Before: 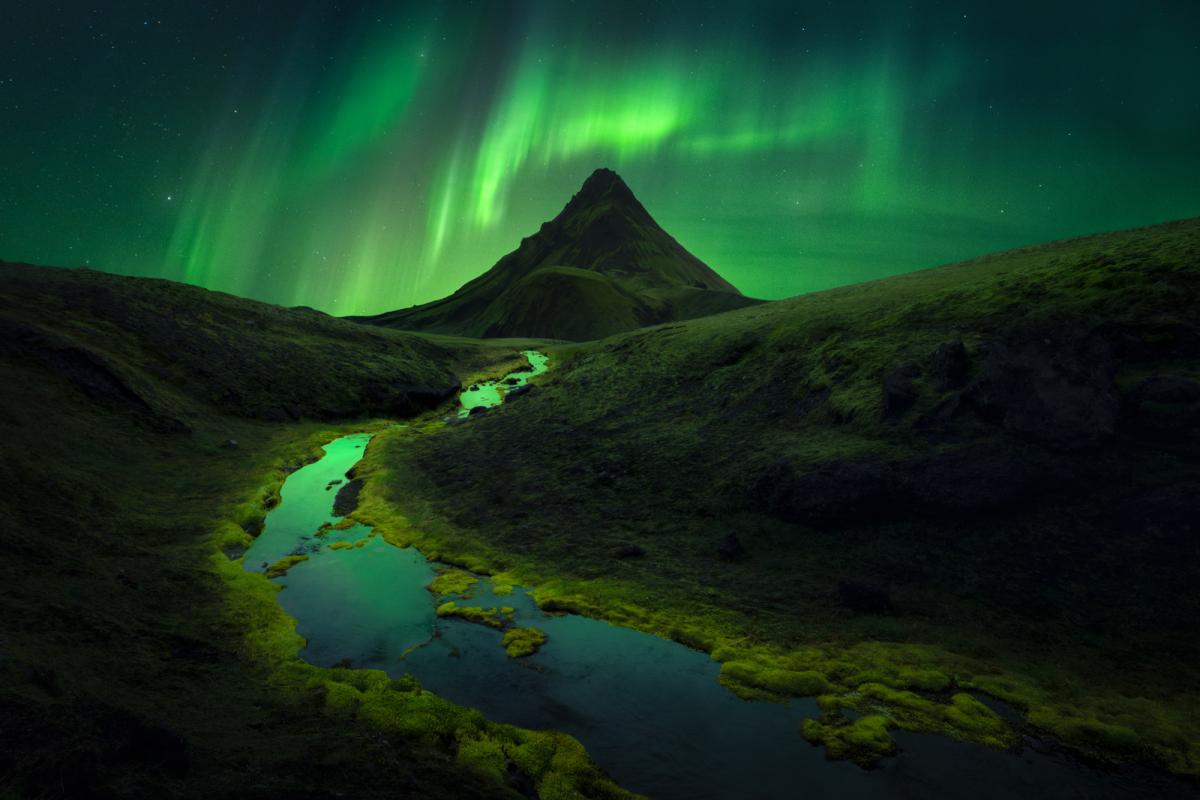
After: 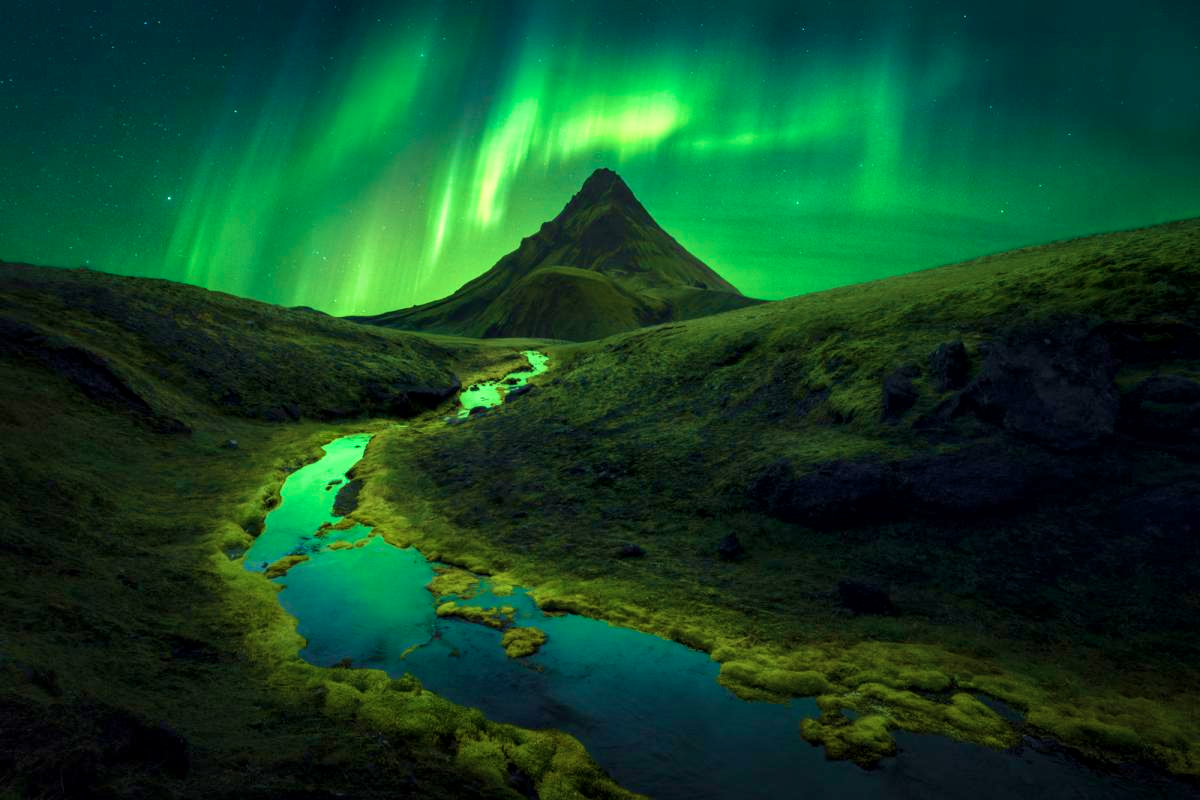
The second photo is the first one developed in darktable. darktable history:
velvia: strength 67.03%, mid-tones bias 0.975
exposure: exposure 0.606 EV, compensate highlight preservation false
local contrast: on, module defaults
